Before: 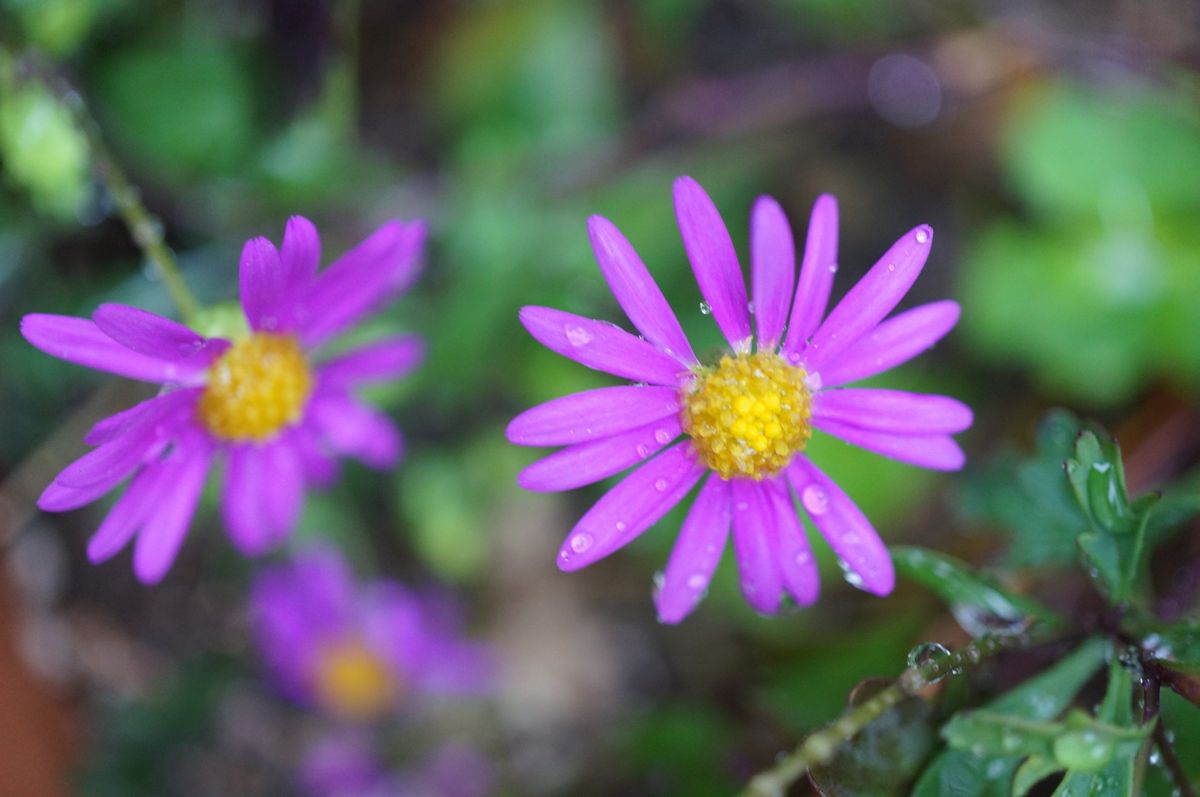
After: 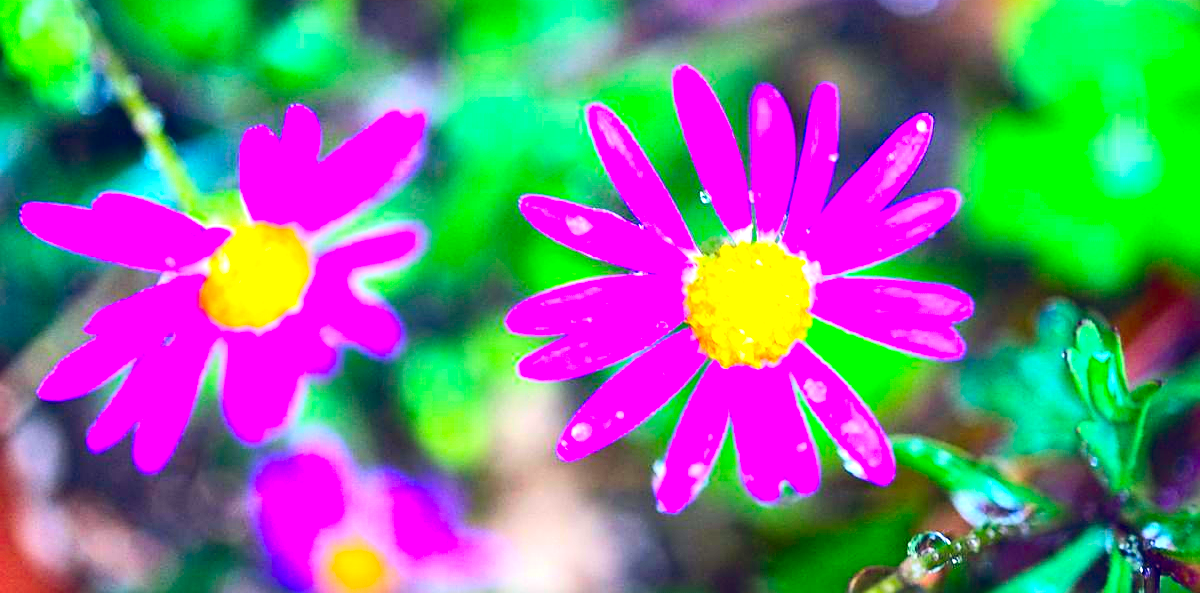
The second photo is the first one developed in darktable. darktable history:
sharpen: on, module defaults
color balance rgb: global offset › chroma 0.246%, global offset › hue 257.99°, perceptual saturation grading › global saturation 18.892%
local contrast: mode bilateral grid, contrast 19, coarseness 50, detail 143%, midtone range 0.2
crop: top 14.029%, bottom 11.46%
contrast brightness saturation: contrast 0.261, brightness 0.021, saturation 0.881
exposure: black level correction 0.002, exposure 1.315 EV, compensate highlight preservation false
